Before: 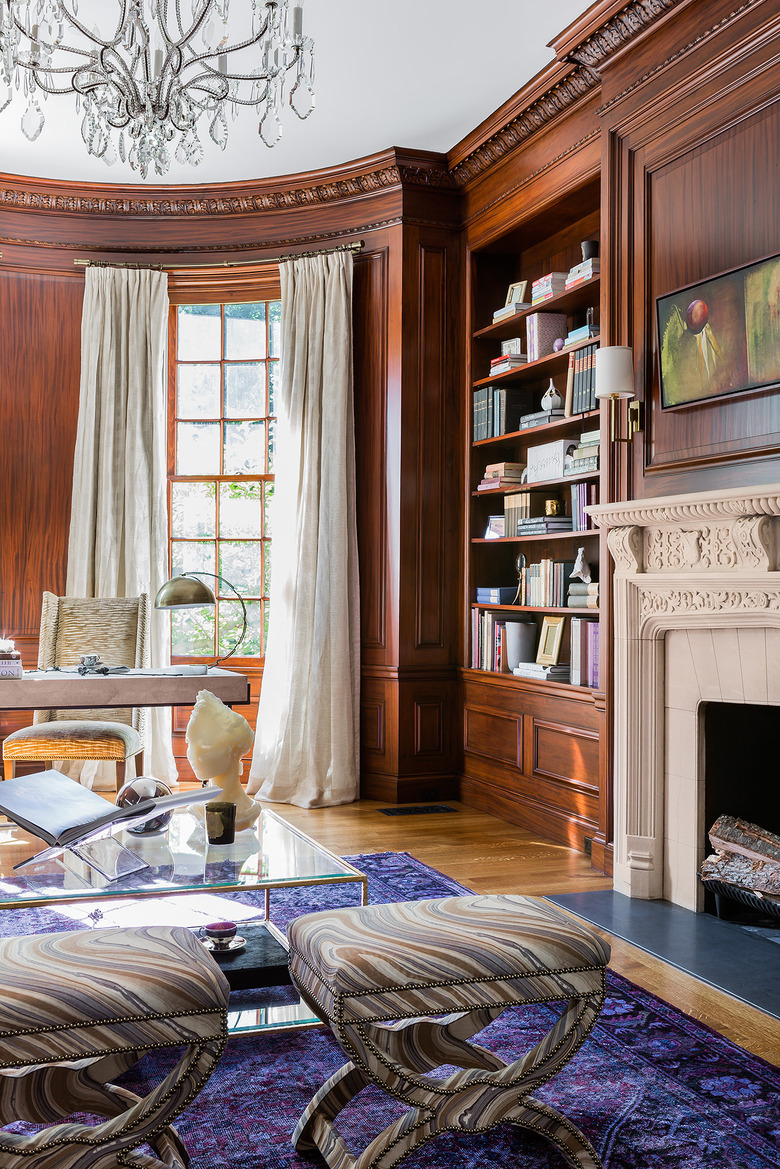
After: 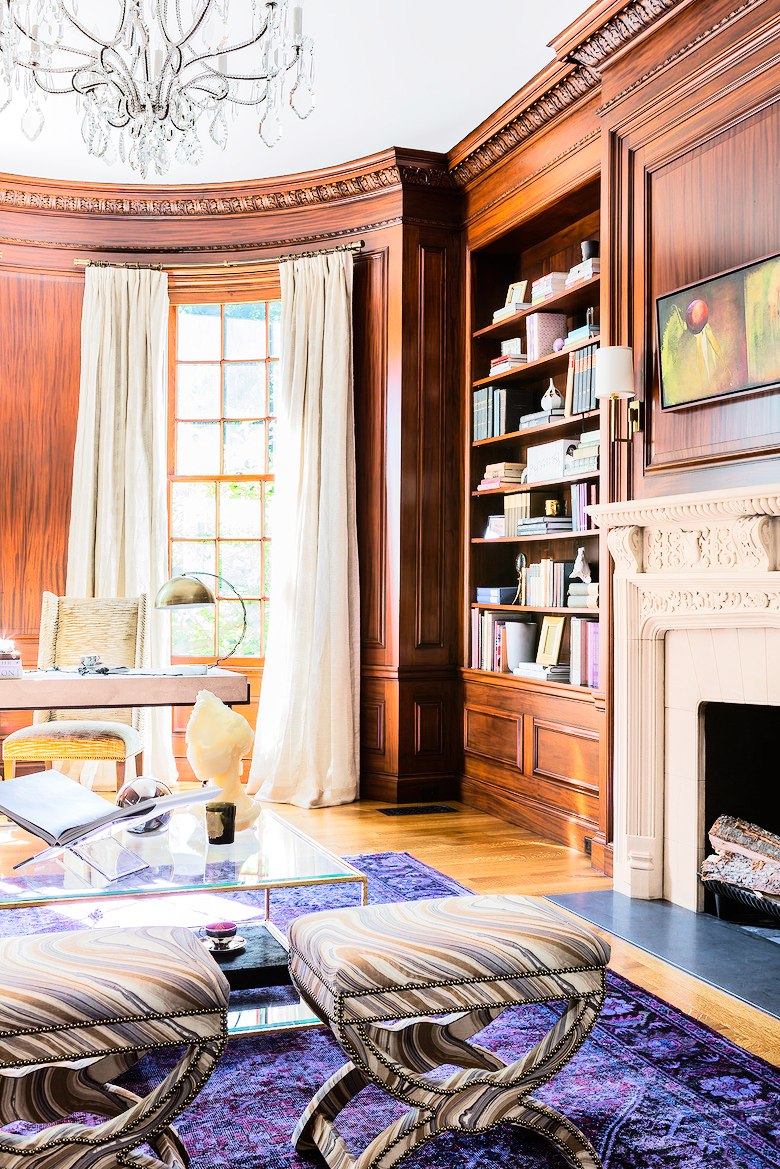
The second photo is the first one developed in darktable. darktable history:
tone equalizer: -7 EV 0.155 EV, -6 EV 0.612 EV, -5 EV 1.16 EV, -4 EV 1.36 EV, -3 EV 1.12 EV, -2 EV 0.6 EV, -1 EV 0.146 EV, edges refinement/feathering 500, mask exposure compensation -1.57 EV, preserve details no
tone curve: curves: ch0 [(0, 0) (0.051, 0.047) (0.102, 0.099) (0.232, 0.249) (0.462, 0.501) (0.698, 0.761) (0.908, 0.946) (1, 1)]; ch1 [(0, 0) (0.339, 0.298) (0.402, 0.363) (0.453, 0.413) (0.485, 0.469) (0.494, 0.493) (0.504, 0.501) (0.525, 0.533) (0.563, 0.591) (0.597, 0.631) (1, 1)]; ch2 [(0, 0) (0.48, 0.48) (0.504, 0.5) (0.539, 0.554) (0.59, 0.628) (0.642, 0.682) (0.824, 0.815) (1, 1)], preserve colors none
